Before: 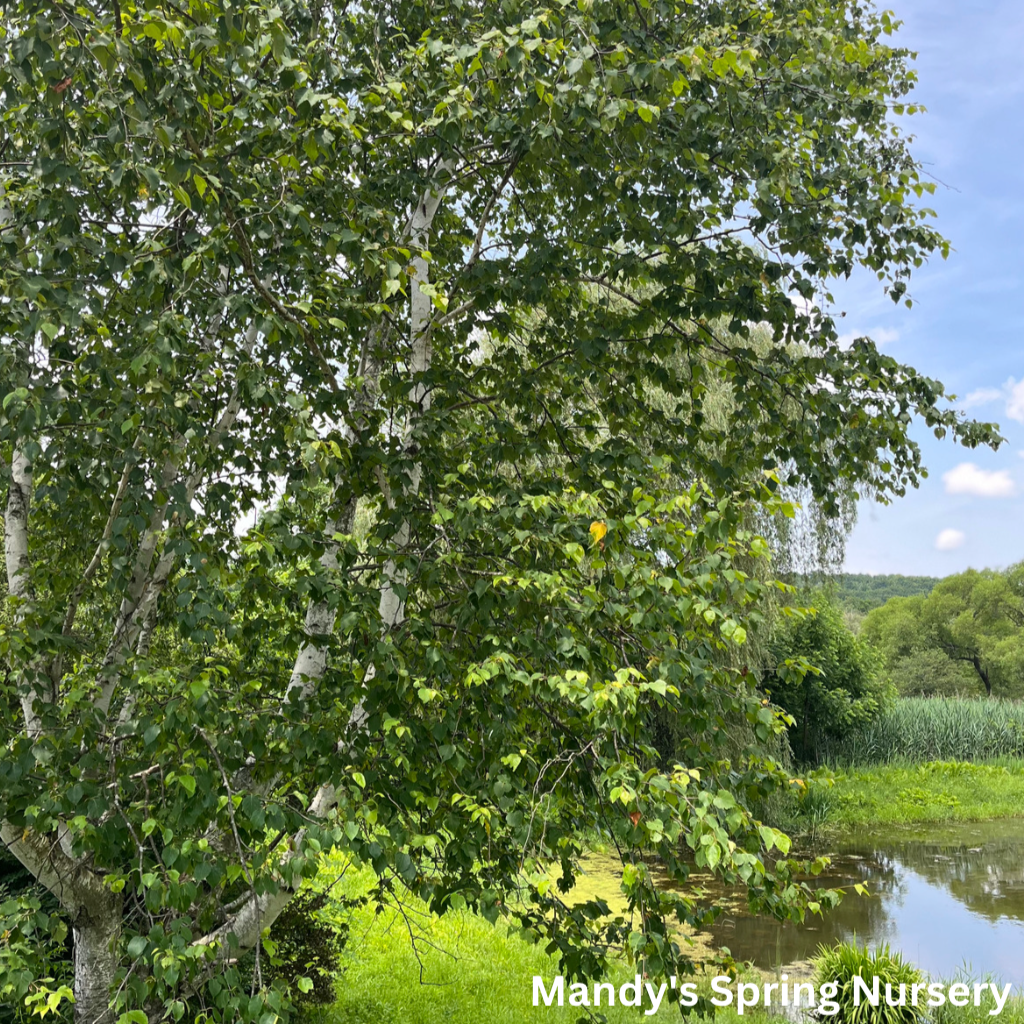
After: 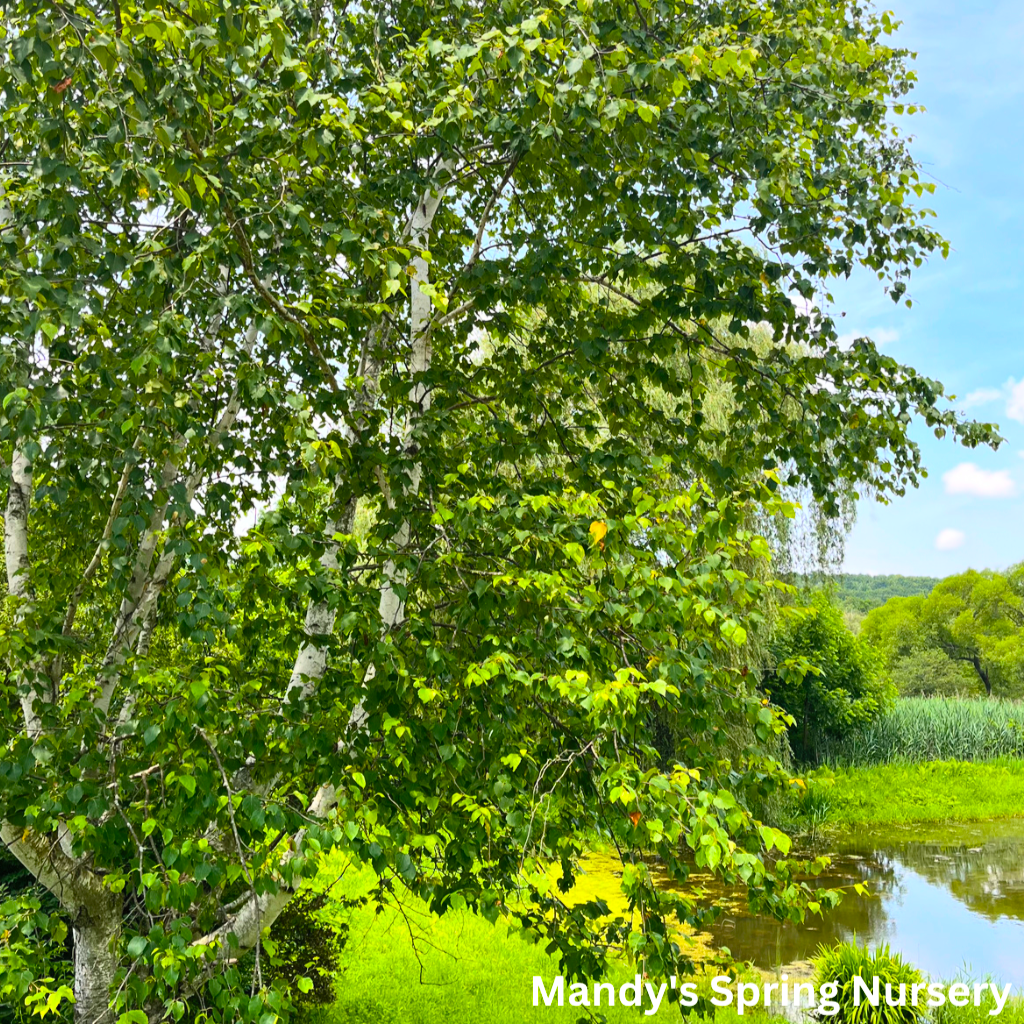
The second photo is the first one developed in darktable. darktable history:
color balance rgb: shadows lift › chroma 0.672%, shadows lift › hue 112°, power › hue 307.92°, perceptual saturation grading › global saturation 30.619%, global vibrance 21.82%
contrast brightness saturation: contrast 0.2, brightness 0.169, saturation 0.226
